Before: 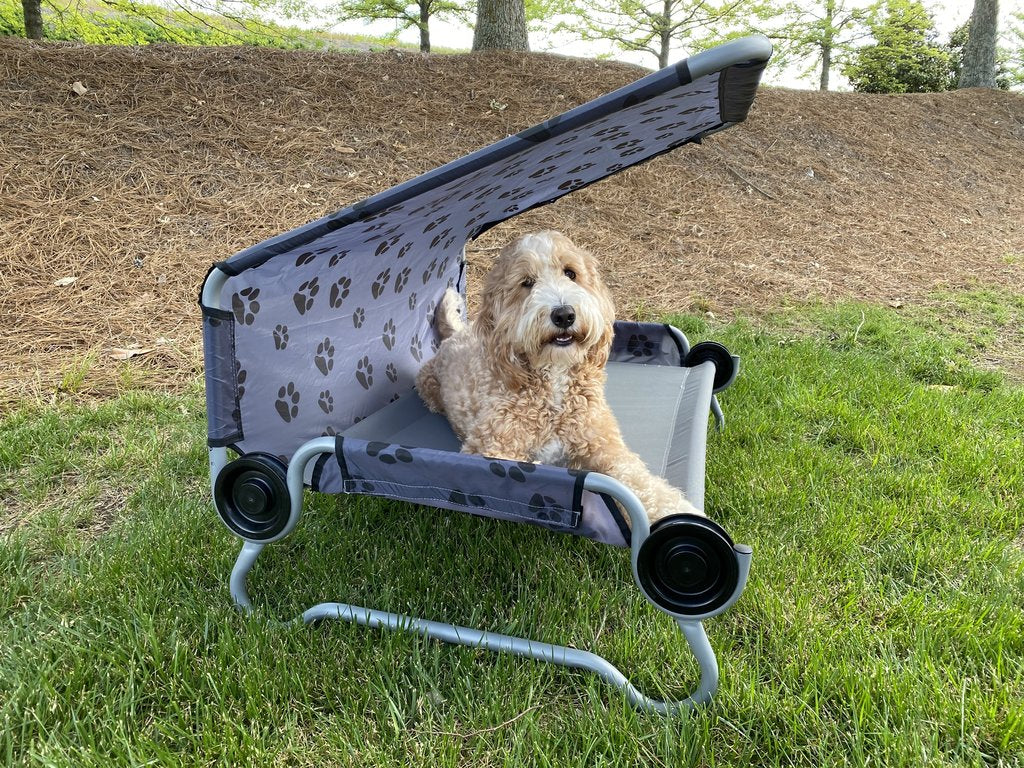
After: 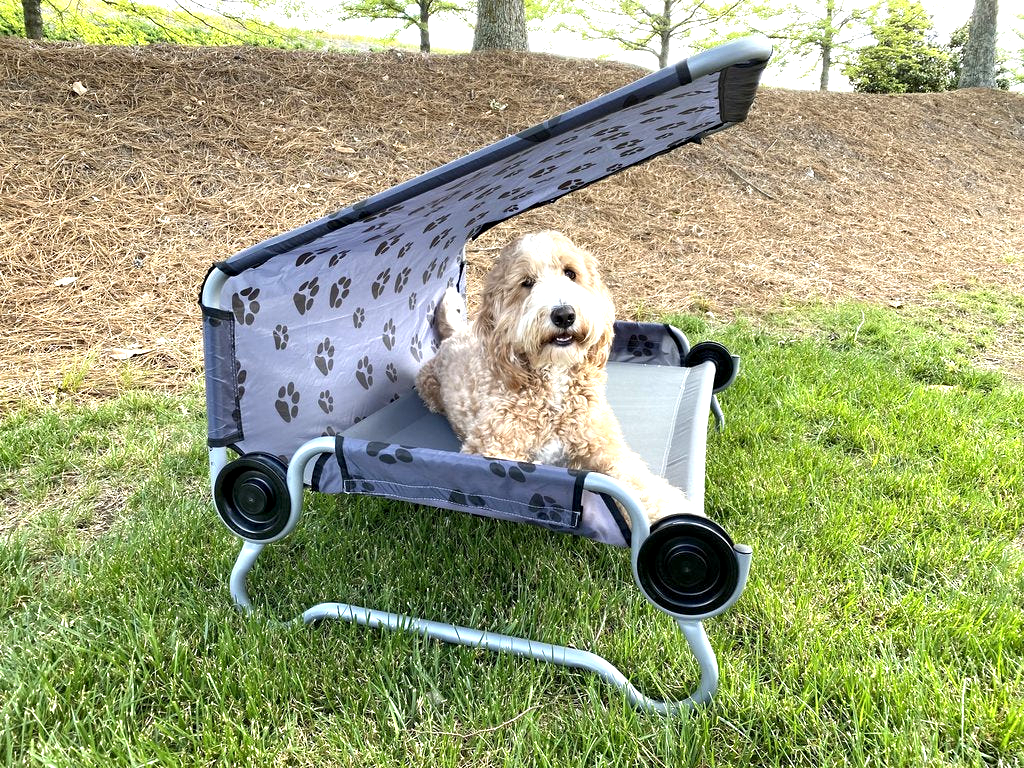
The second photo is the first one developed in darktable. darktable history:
contrast equalizer: y [[0.526, 0.53, 0.532, 0.532, 0.53, 0.525], [0.5 ×6], [0.5 ×6], [0 ×6], [0 ×6]]
exposure: exposure 0.785 EV, compensate highlight preservation false
